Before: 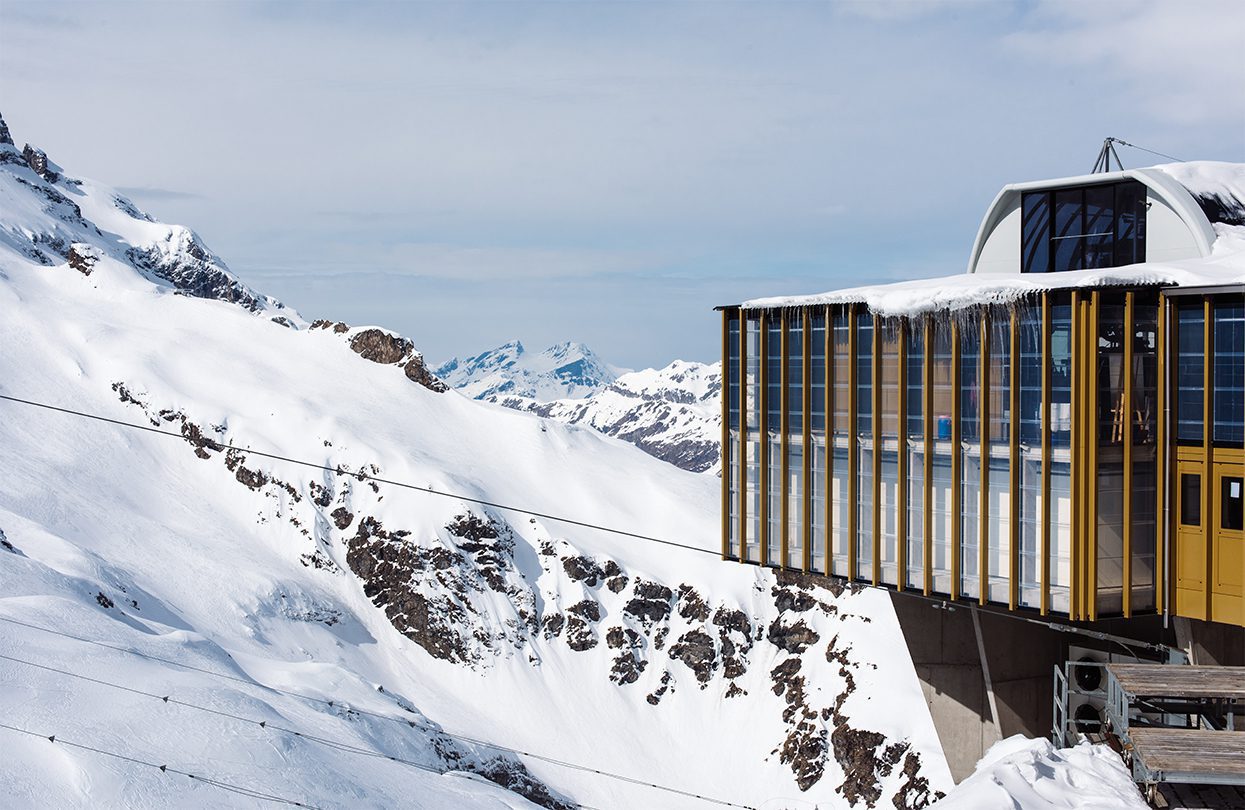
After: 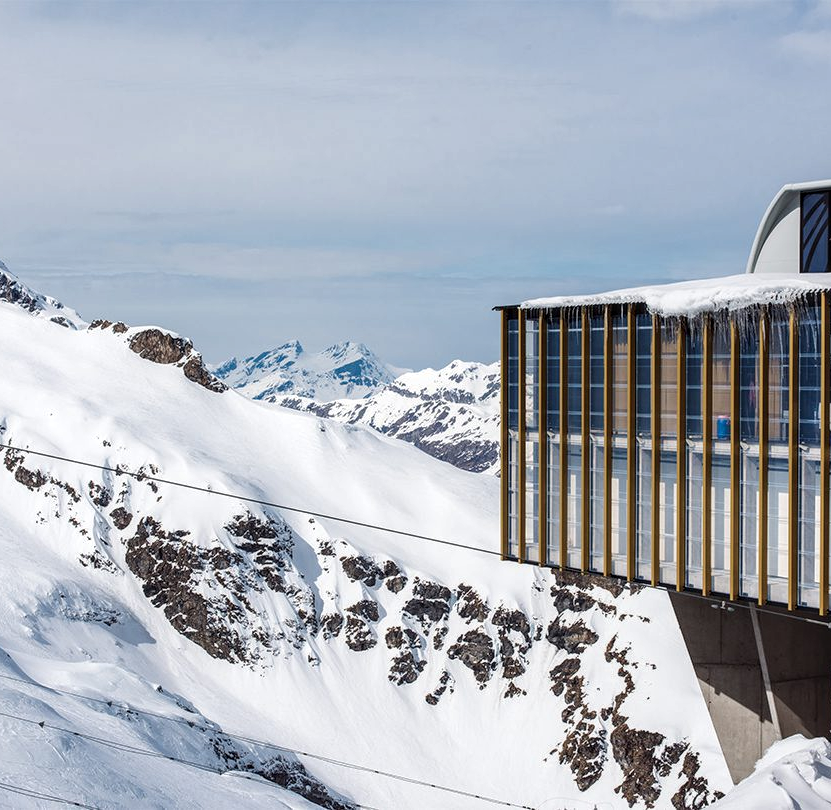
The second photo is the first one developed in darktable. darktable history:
crop and rotate: left 17.823%, right 15.373%
tone equalizer: smoothing diameter 2.19%, edges refinement/feathering 23.46, mask exposure compensation -1.57 EV, filter diffusion 5
exposure: exposure -0.003 EV, compensate highlight preservation false
local contrast: detail 130%
base curve: preserve colors none
